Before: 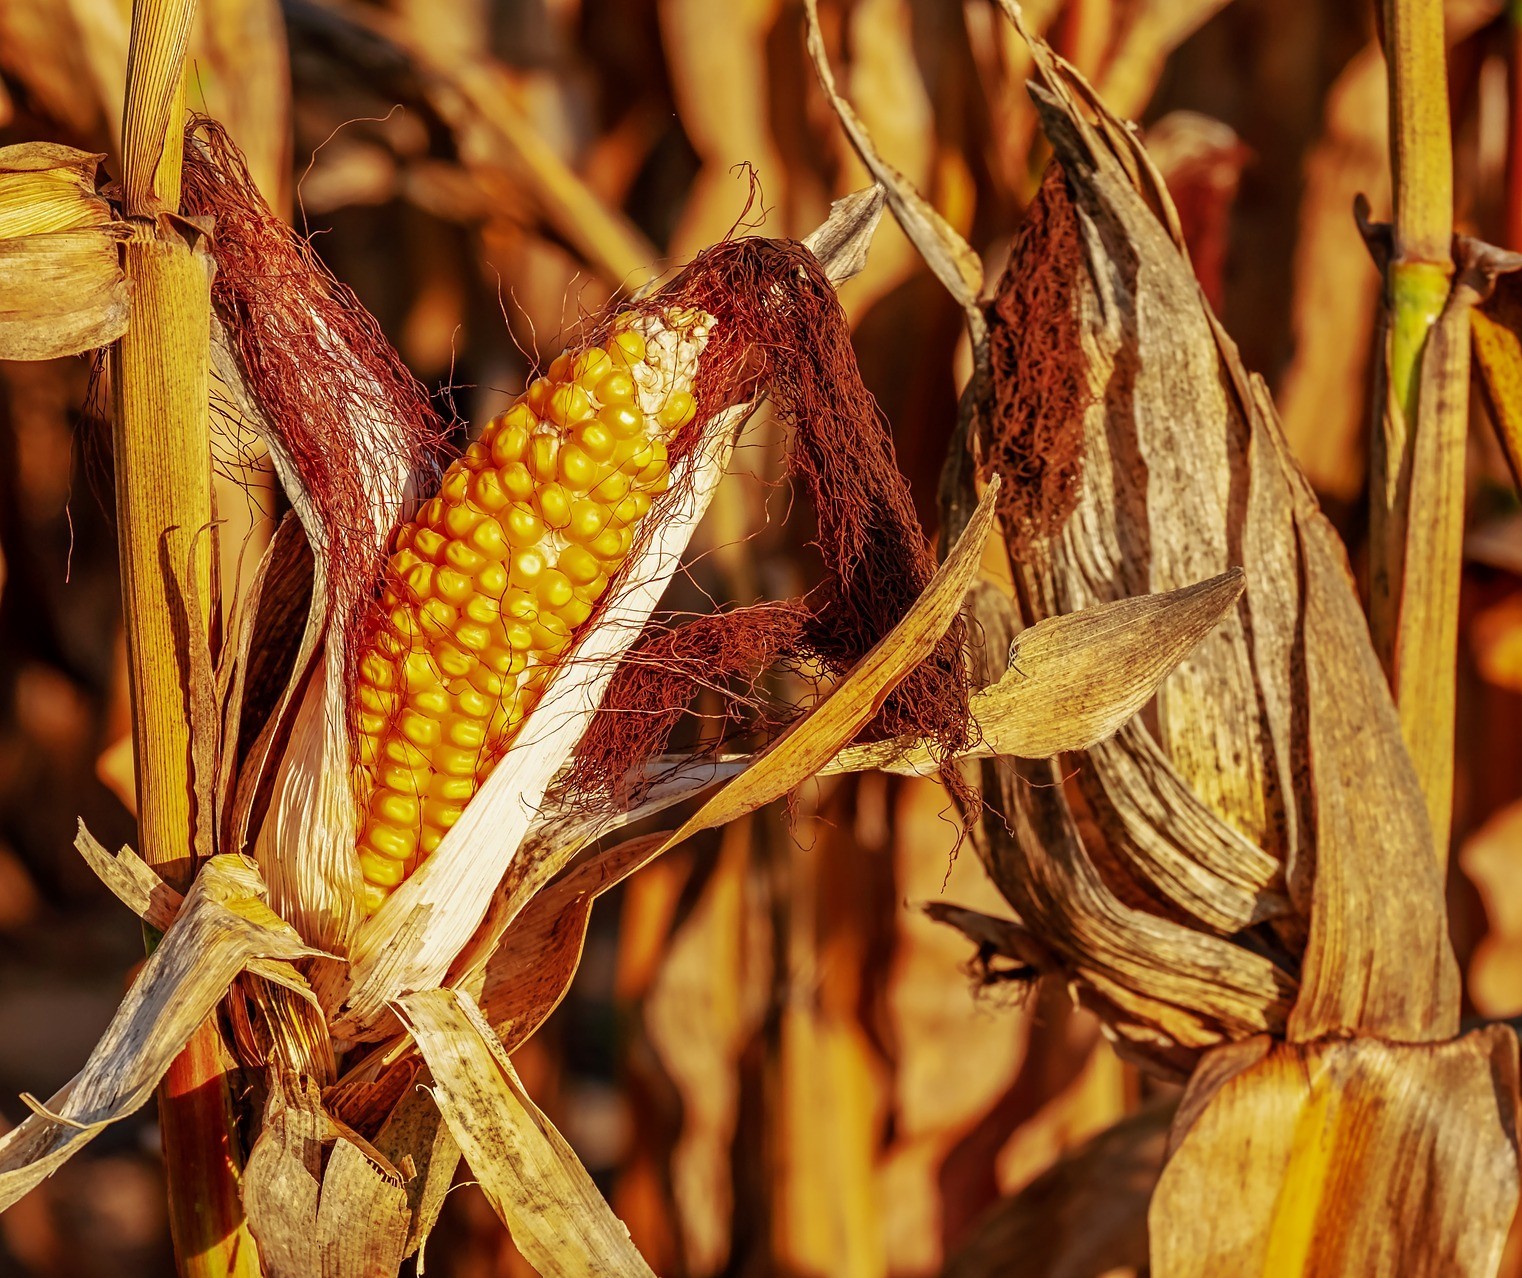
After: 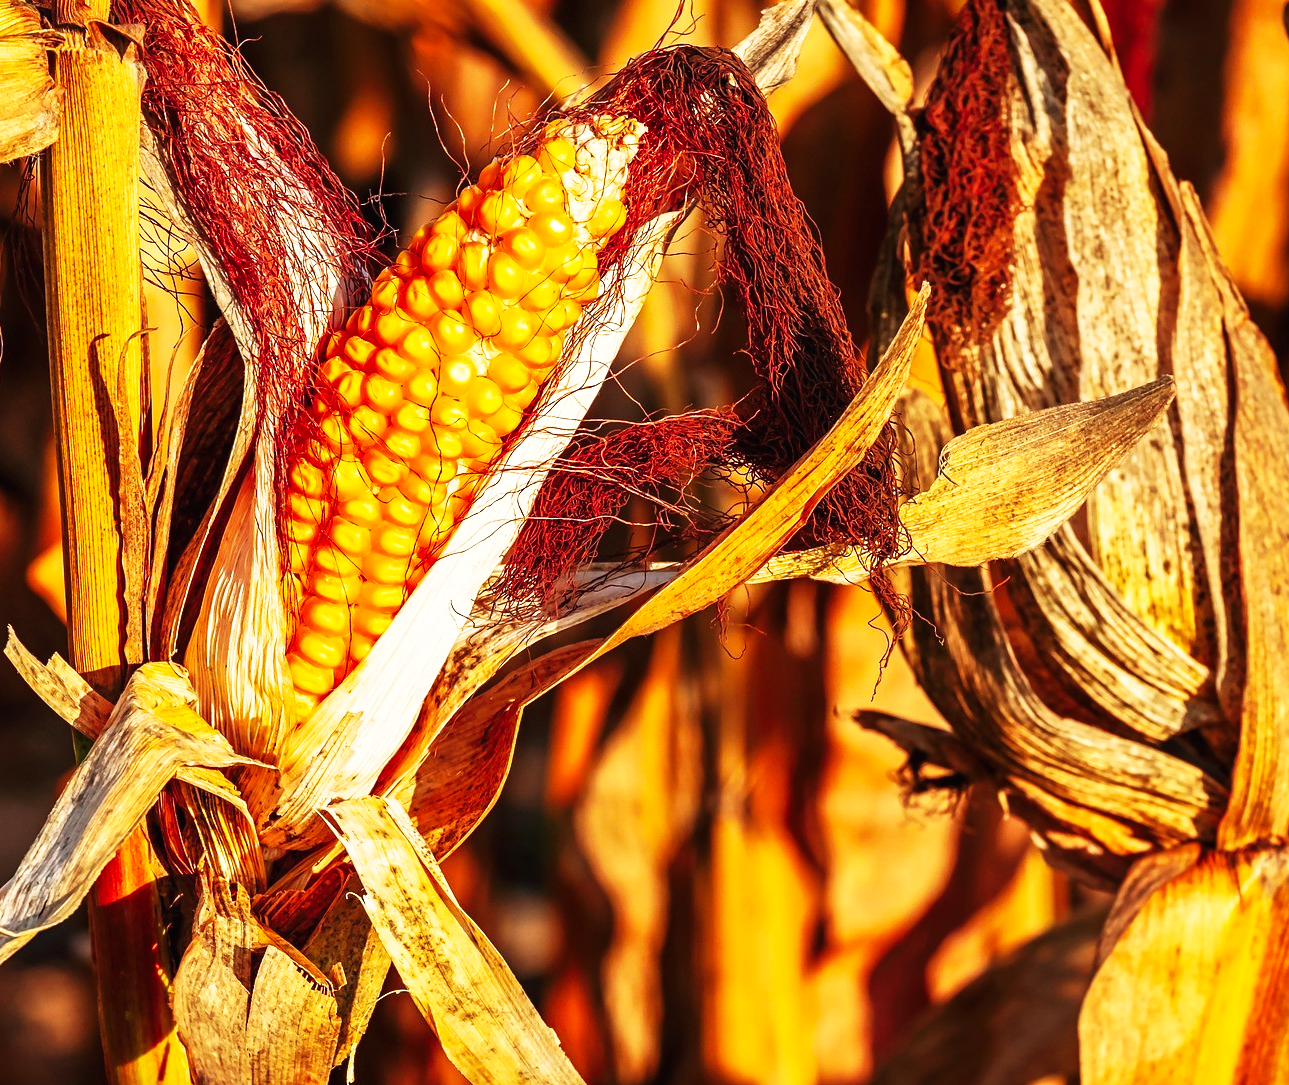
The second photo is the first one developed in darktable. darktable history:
exposure: black level correction 0.001, exposure 0.192 EV, compensate exposure bias true, compensate highlight preservation false
crop and rotate: left 4.605%, top 15.09%, right 10.682%
tone curve: curves: ch0 [(0, 0.013) (0.198, 0.175) (0.512, 0.582) (0.625, 0.754) (0.81, 0.934) (1, 1)], preserve colors none
